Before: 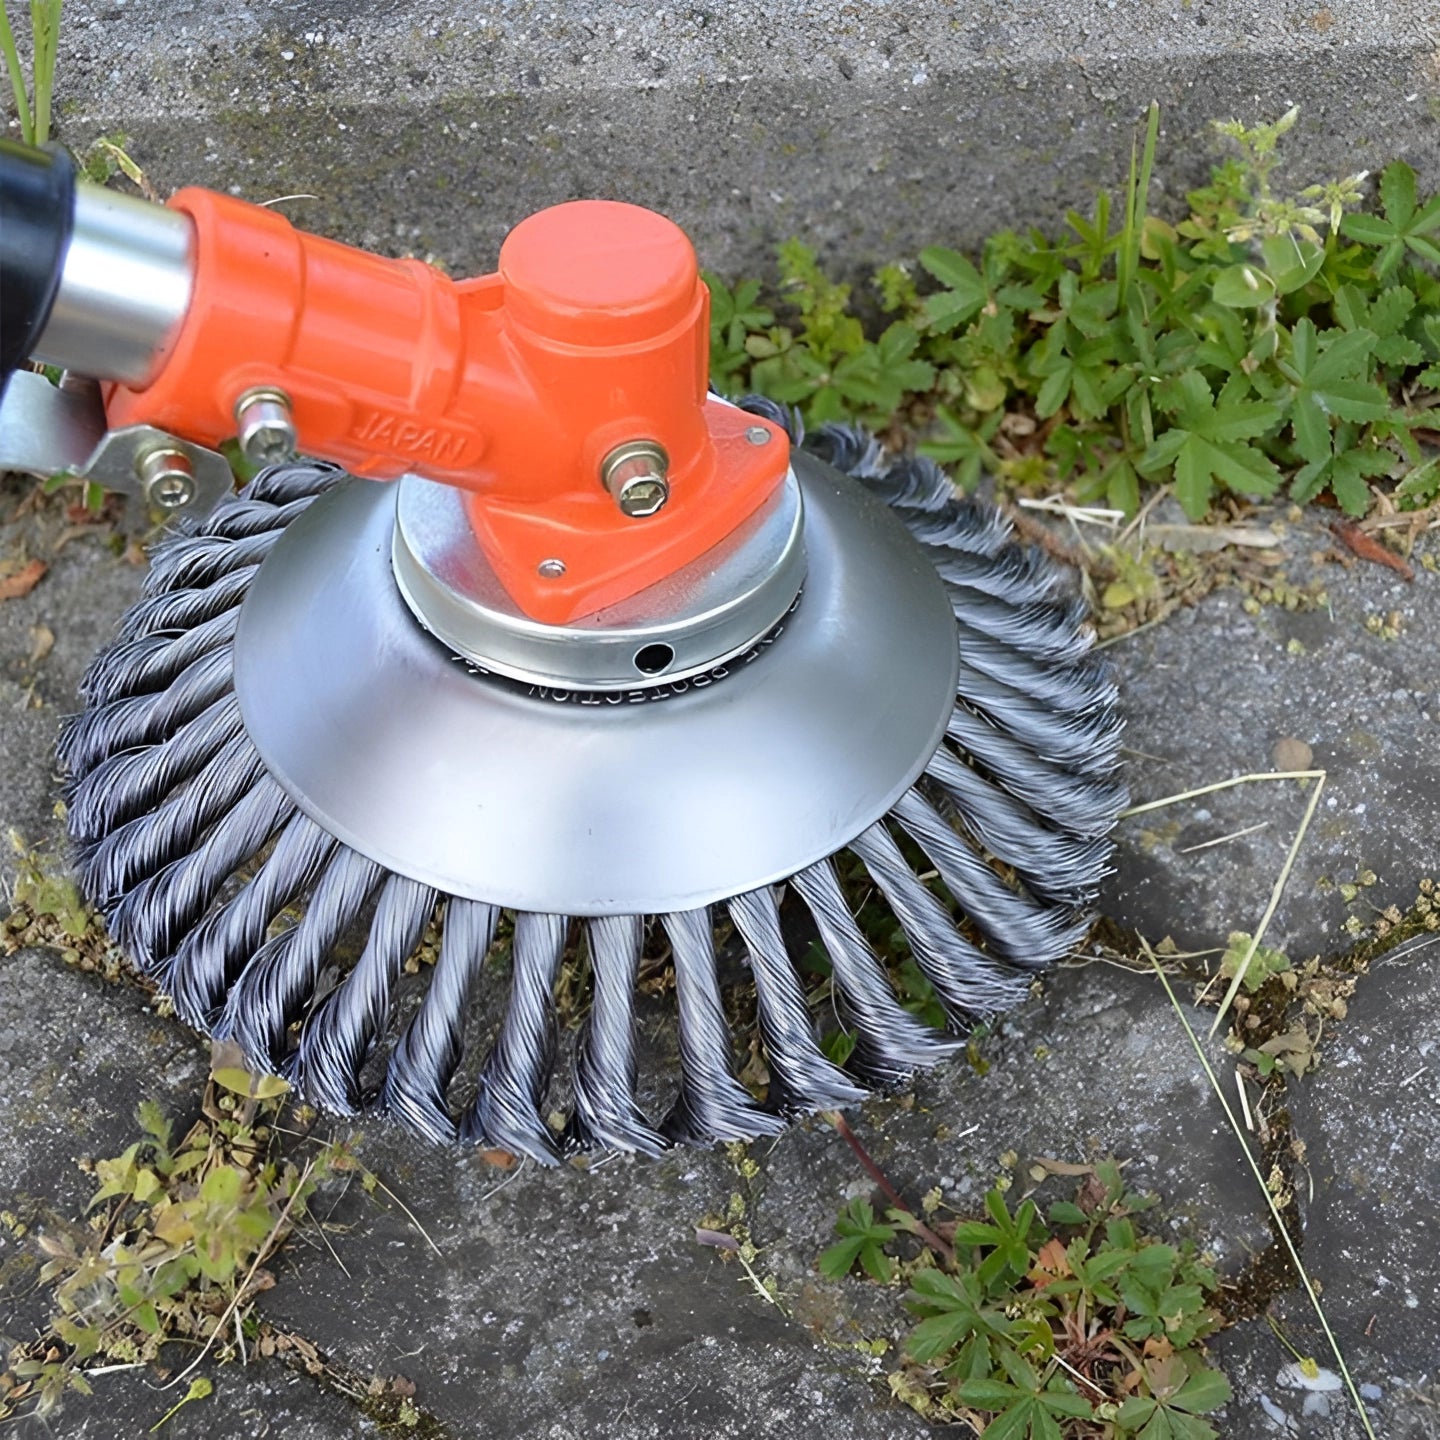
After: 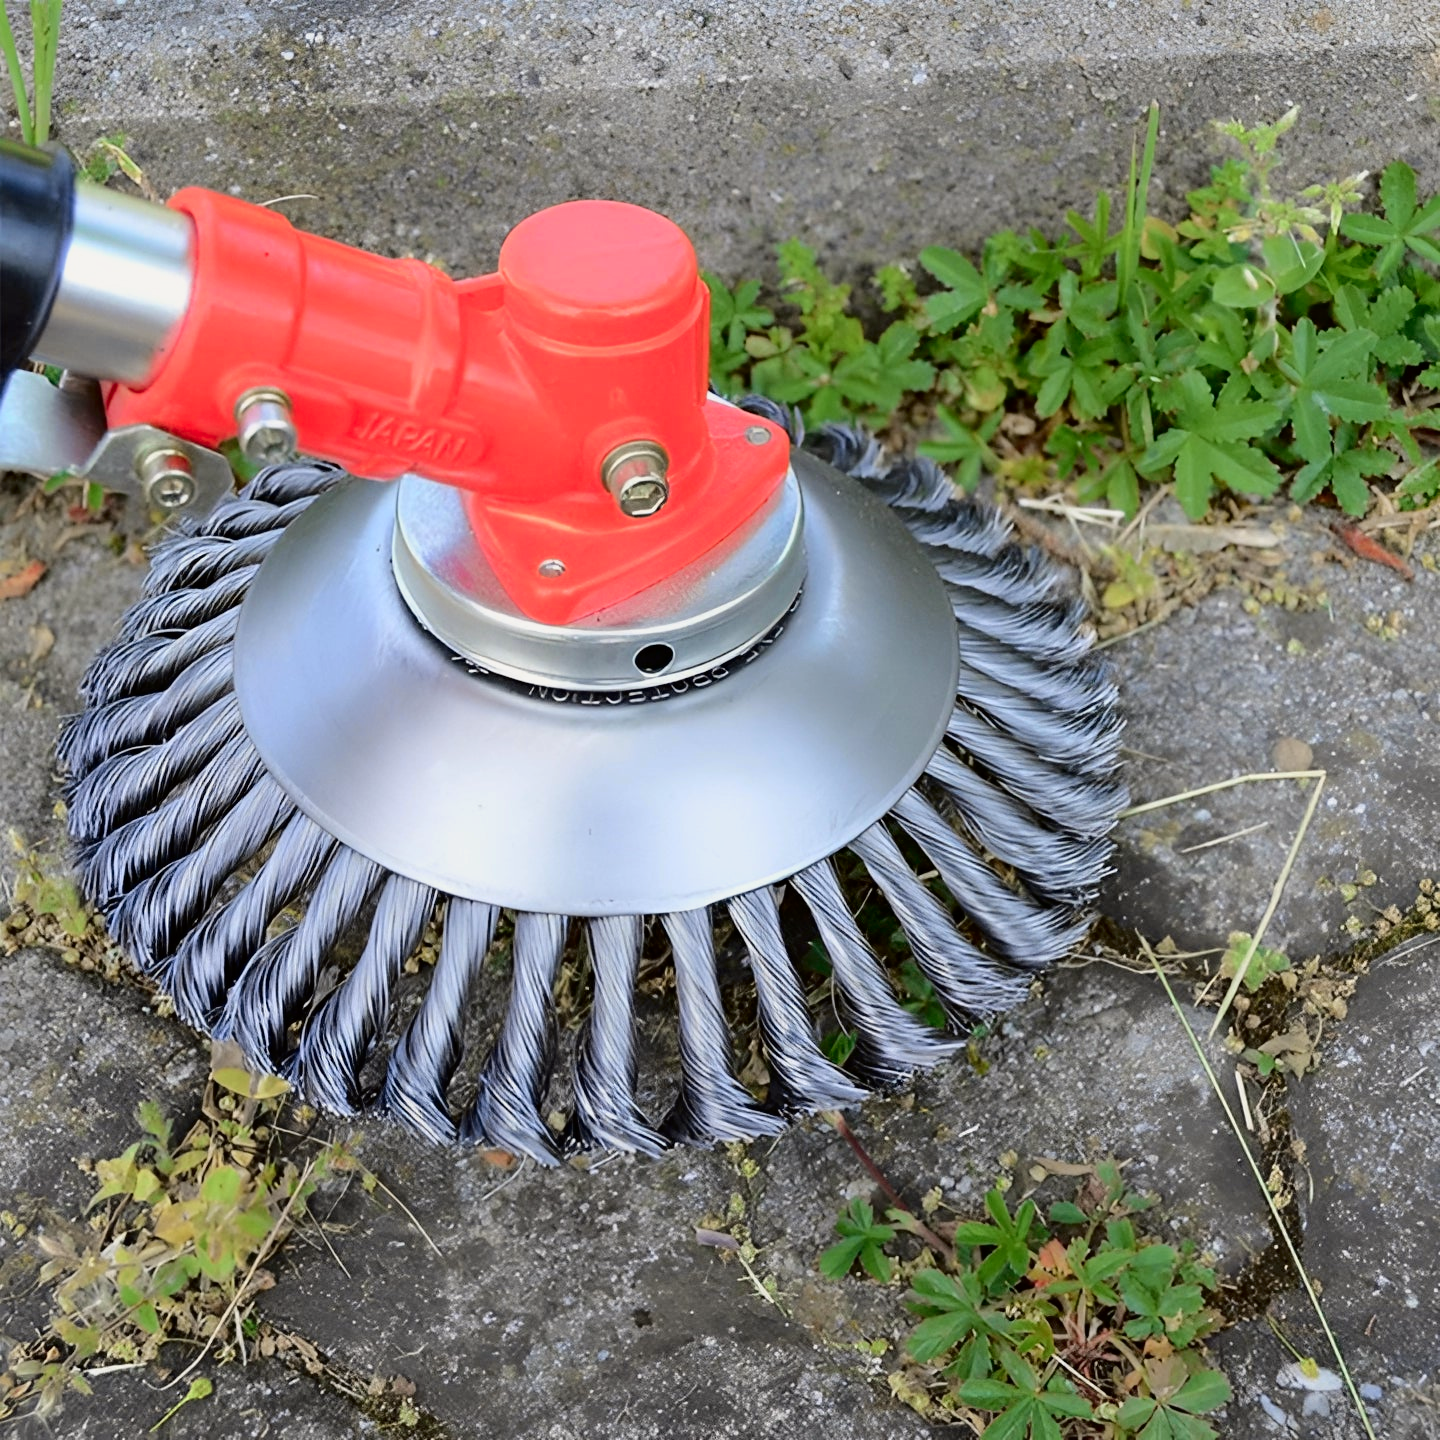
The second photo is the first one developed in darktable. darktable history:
tone curve: curves: ch0 [(0, 0) (0.068, 0.031) (0.175, 0.139) (0.32, 0.345) (0.495, 0.544) (0.748, 0.762) (0.993, 0.954)]; ch1 [(0, 0) (0.294, 0.184) (0.34, 0.303) (0.371, 0.344) (0.441, 0.408) (0.477, 0.474) (0.499, 0.5) (0.529, 0.523) (0.677, 0.762) (1, 1)]; ch2 [(0, 0) (0.431, 0.419) (0.495, 0.502) (0.524, 0.534) (0.557, 0.56) (0.634, 0.654) (0.728, 0.722) (1, 1)], color space Lab, independent channels, preserve colors none
